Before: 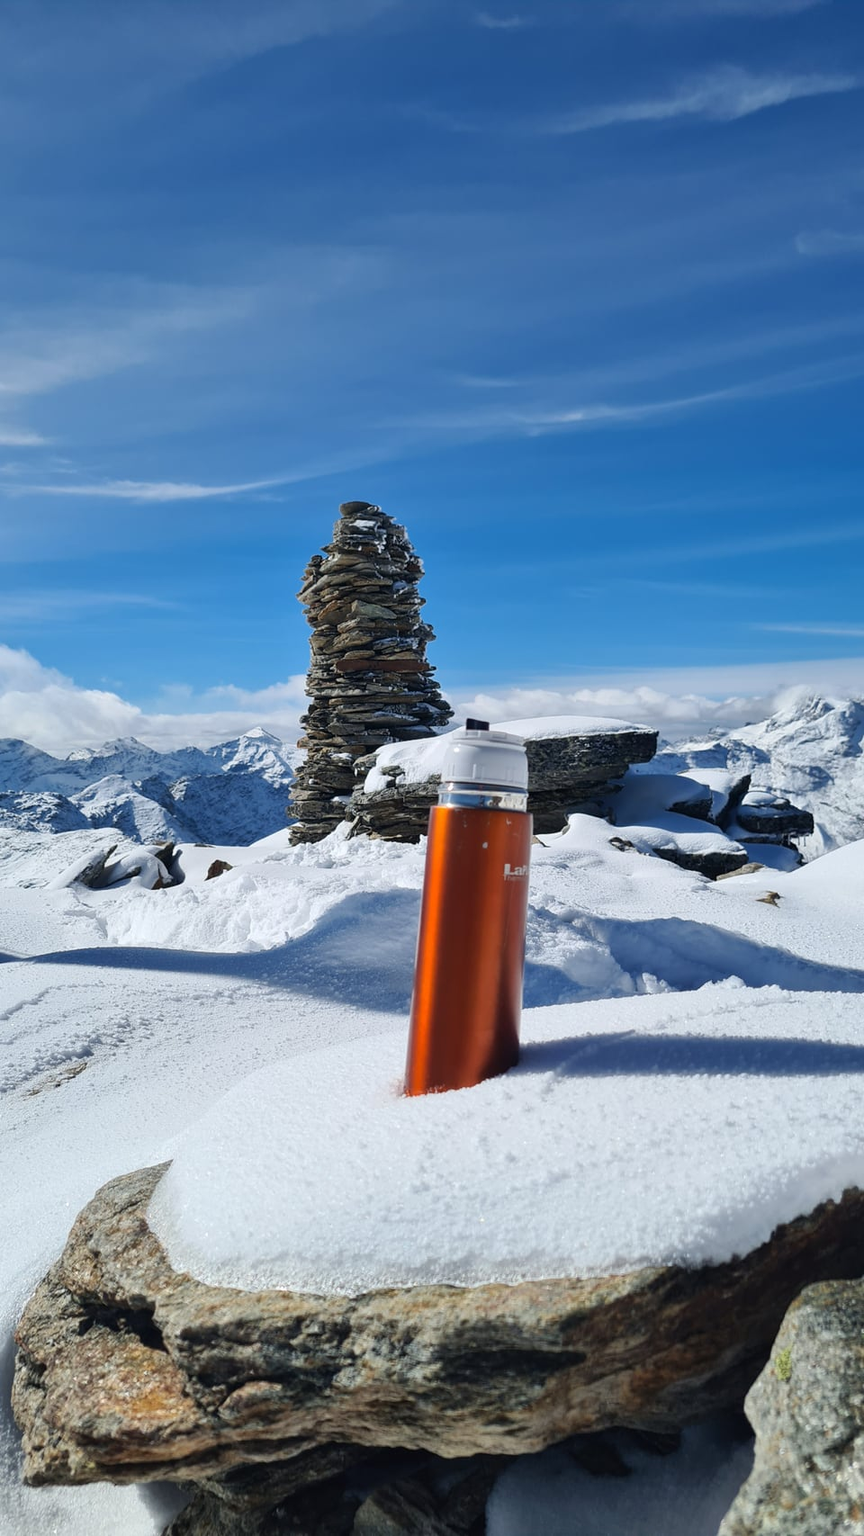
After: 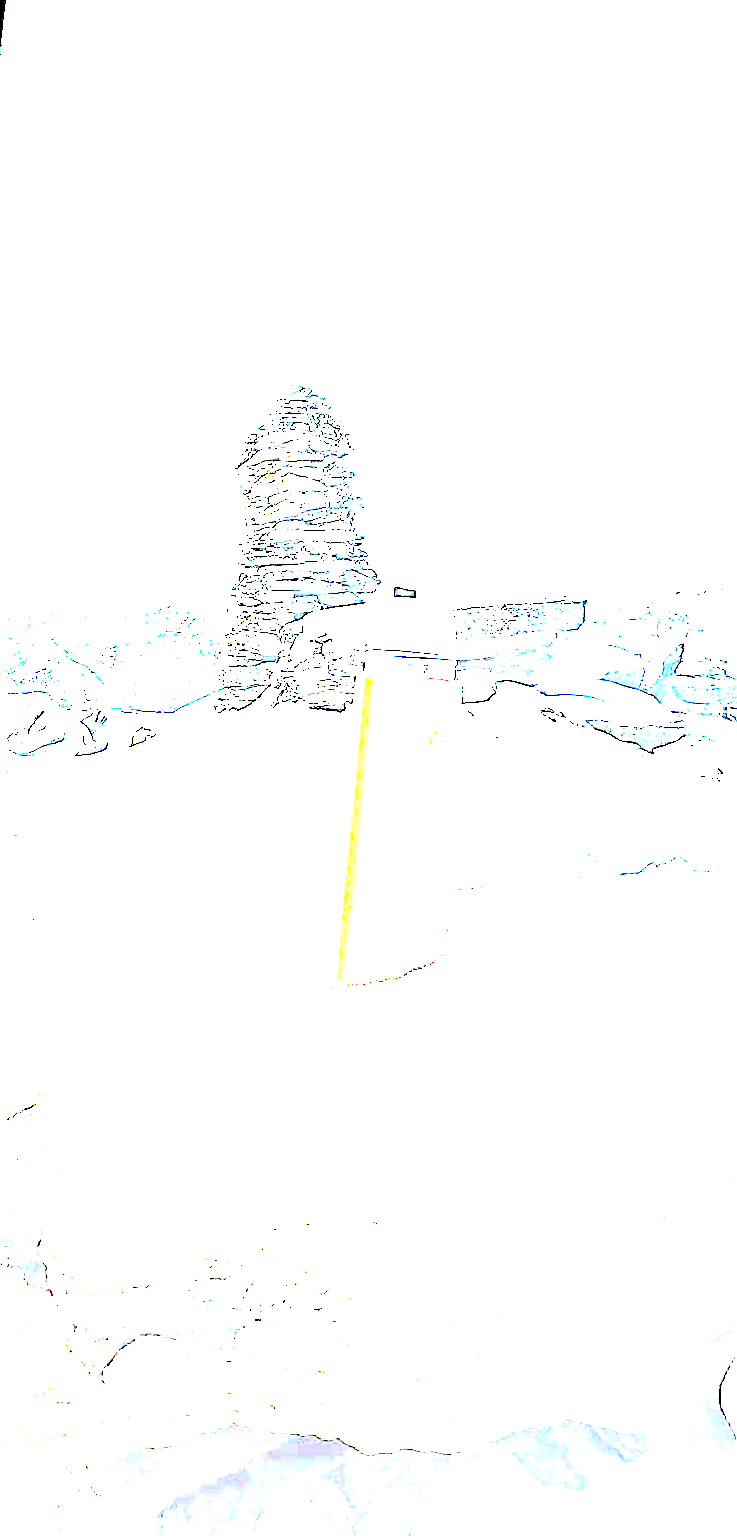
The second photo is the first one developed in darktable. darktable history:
exposure: exposure 8 EV, compensate highlight preservation false
sharpen: radius 2.883, amount 0.868, threshold 47.523
rotate and perspective: rotation 0.72°, lens shift (vertical) -0.352, lens shift (horizontal) -0.051, crop left 0.152, crop right 0.859, crop top 0.019, crop bottom 0.964
